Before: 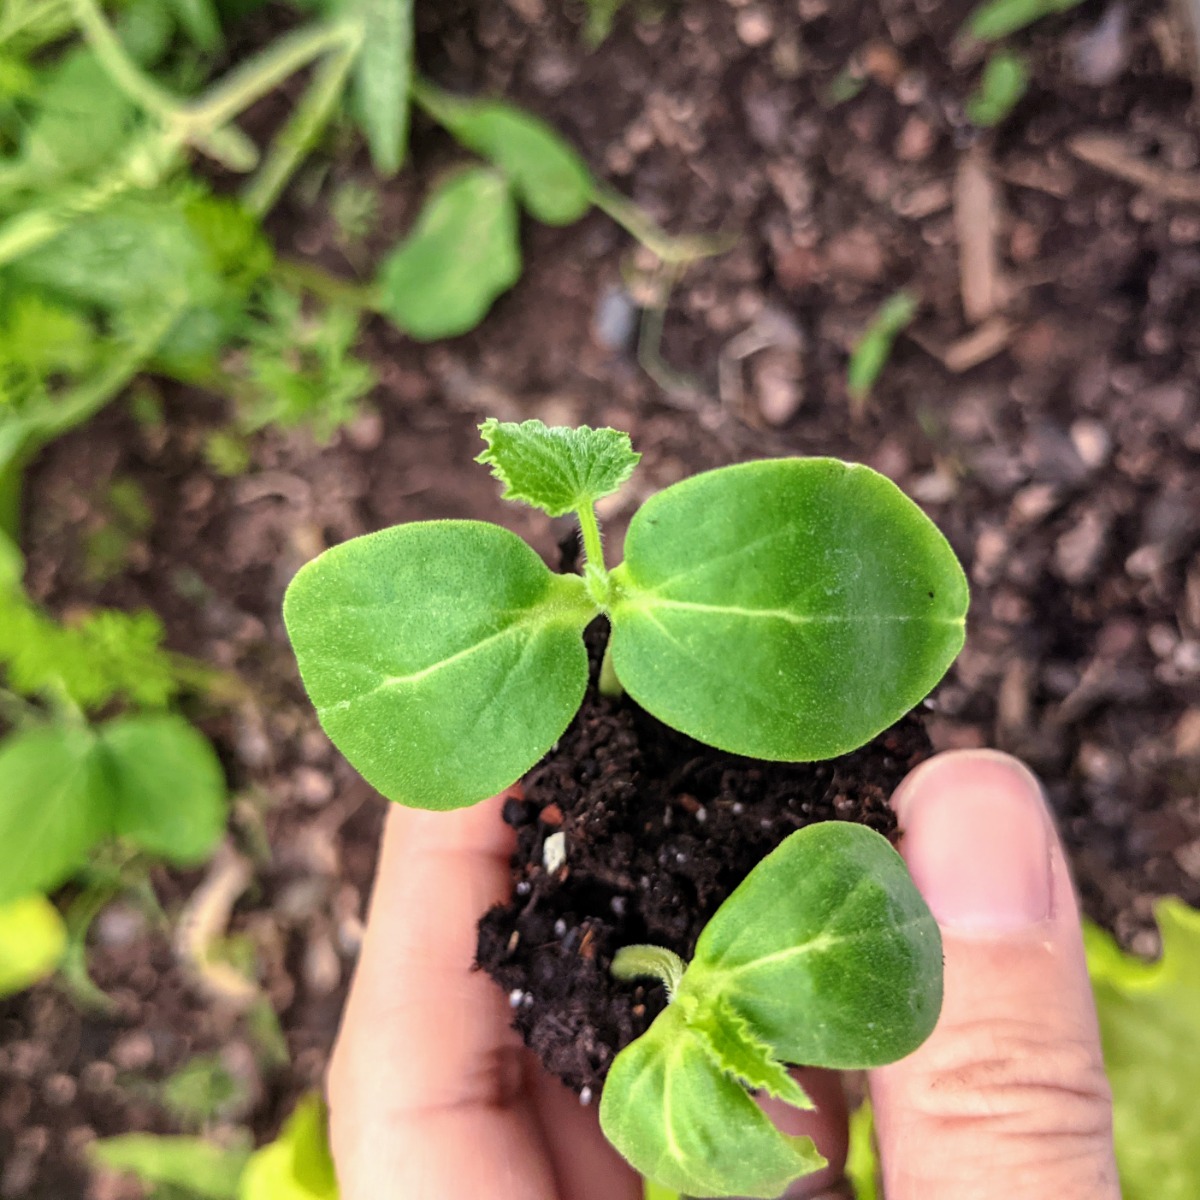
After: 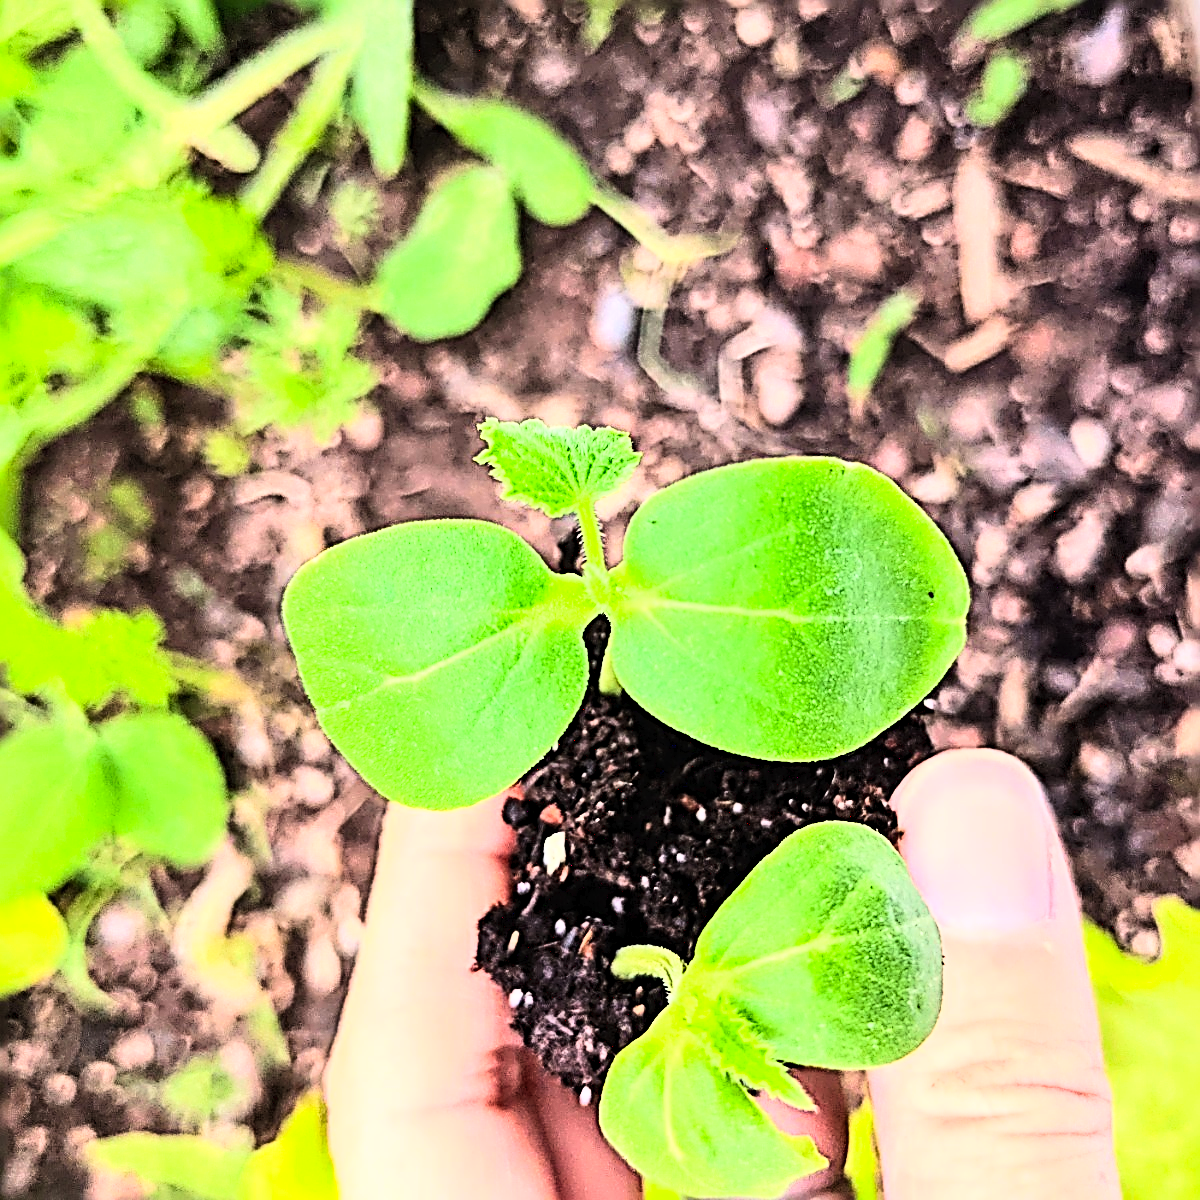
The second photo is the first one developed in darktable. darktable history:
sharpen: radius 3.149, amount 1.73
base curve: curves: ch0 [(0, 0) (0.007, 0.004) (0.027, 0.03) (0.046, 0.07) (0.207, 0.54) (0.442, 0.872) (0.673, 0.972) (1, 1)]
contrast brightness saturation: contrast 0.2, brightness 0.166, saturation 0.222
